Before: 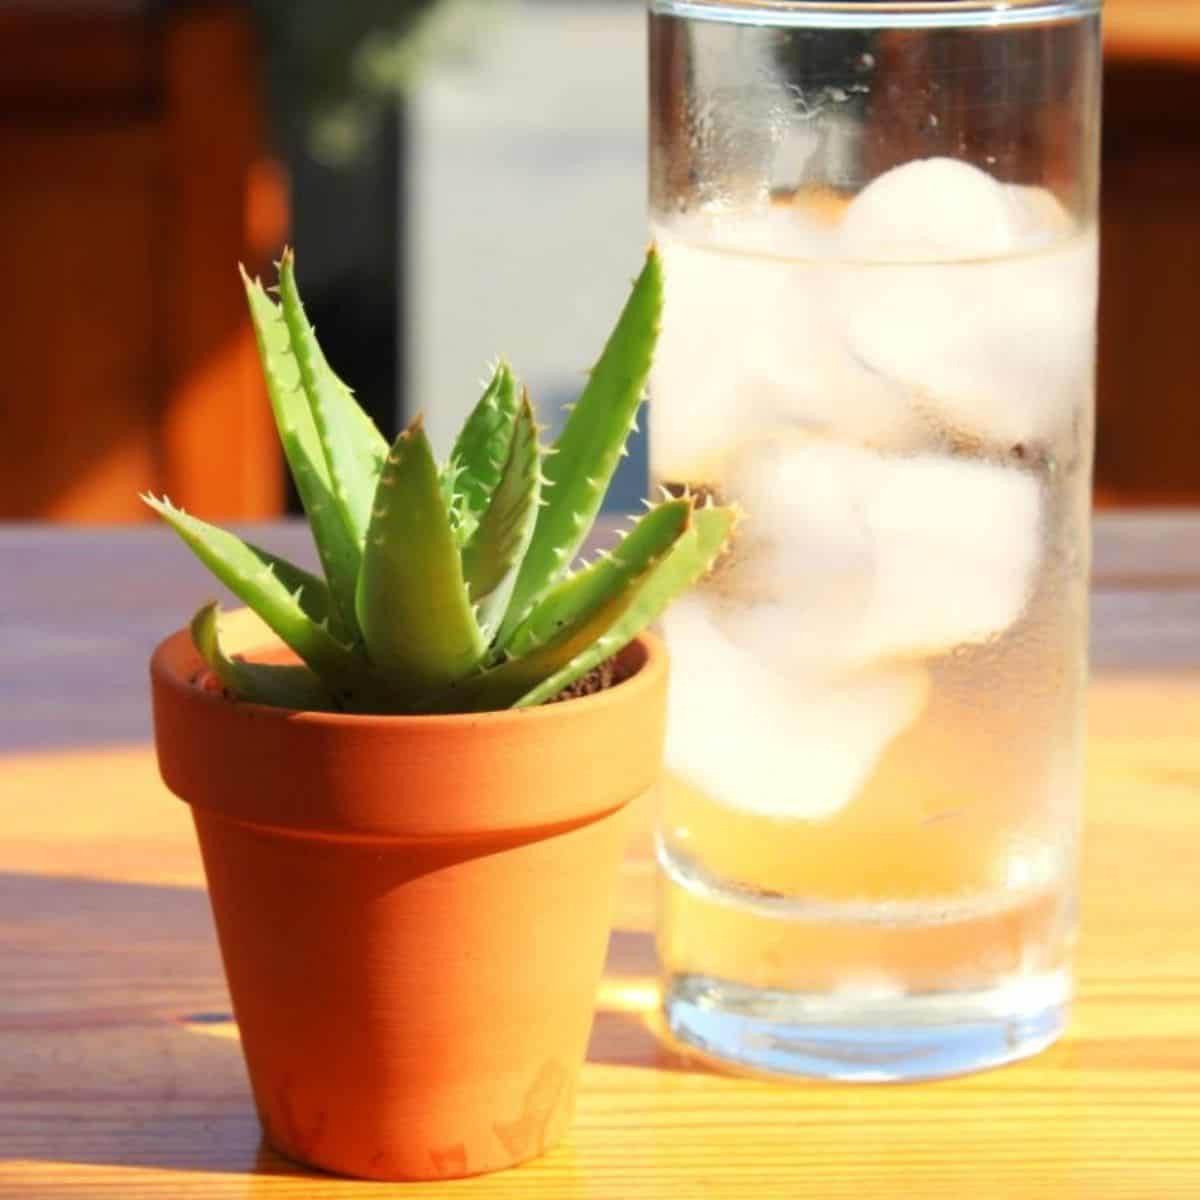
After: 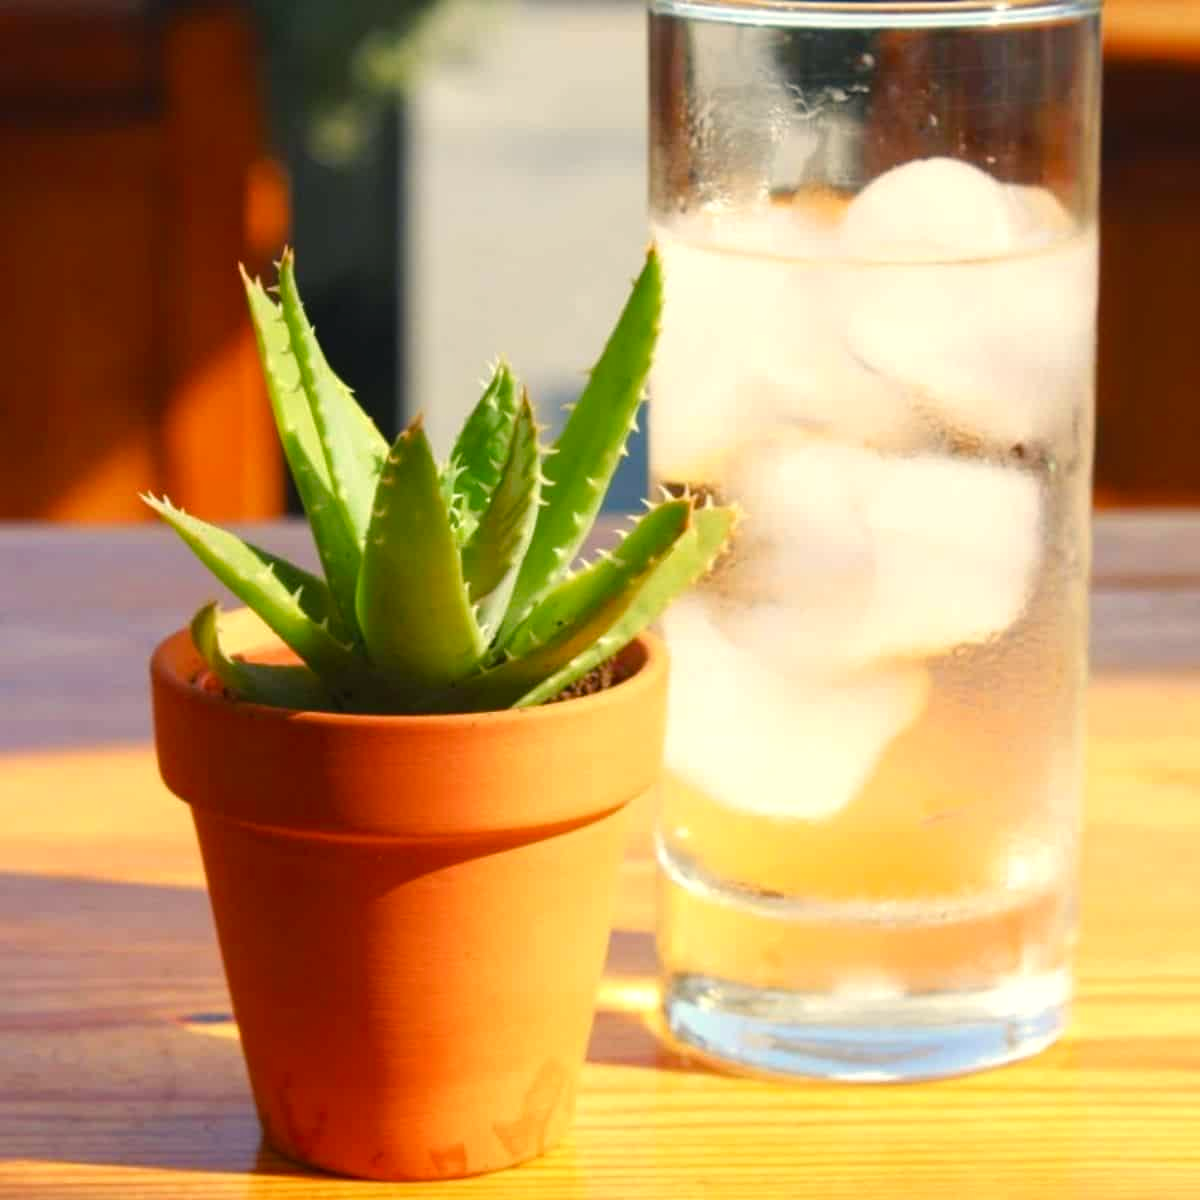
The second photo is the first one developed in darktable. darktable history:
local contrast: highlights 100%, shadows 100%, detail 120%, midtone range 0.2
color balance rgb: shadows lift › chroma 2%, shadows lift › hue 219.6°, power › hue 313.2°, highlights gain › chroma 3%, highlights gain › hue 75.6°, global offset › luminance 0.5%, perceptual saturation grading › global saturation 15.33%, perceptual saturation grading › highlights -19.33%, perceptual saturation grading › shadows 20%, global vibrance 20%
